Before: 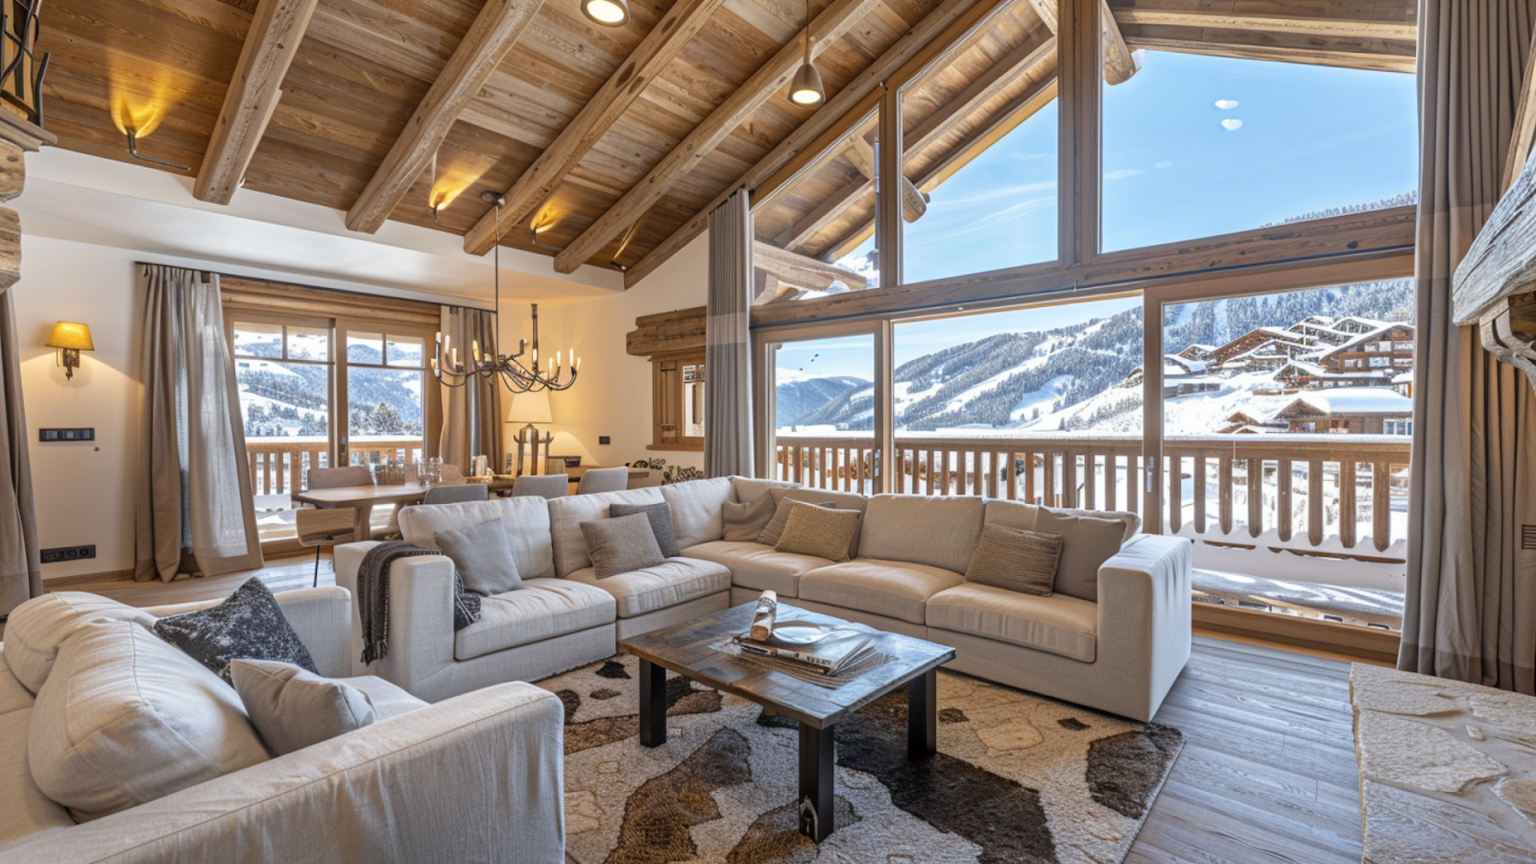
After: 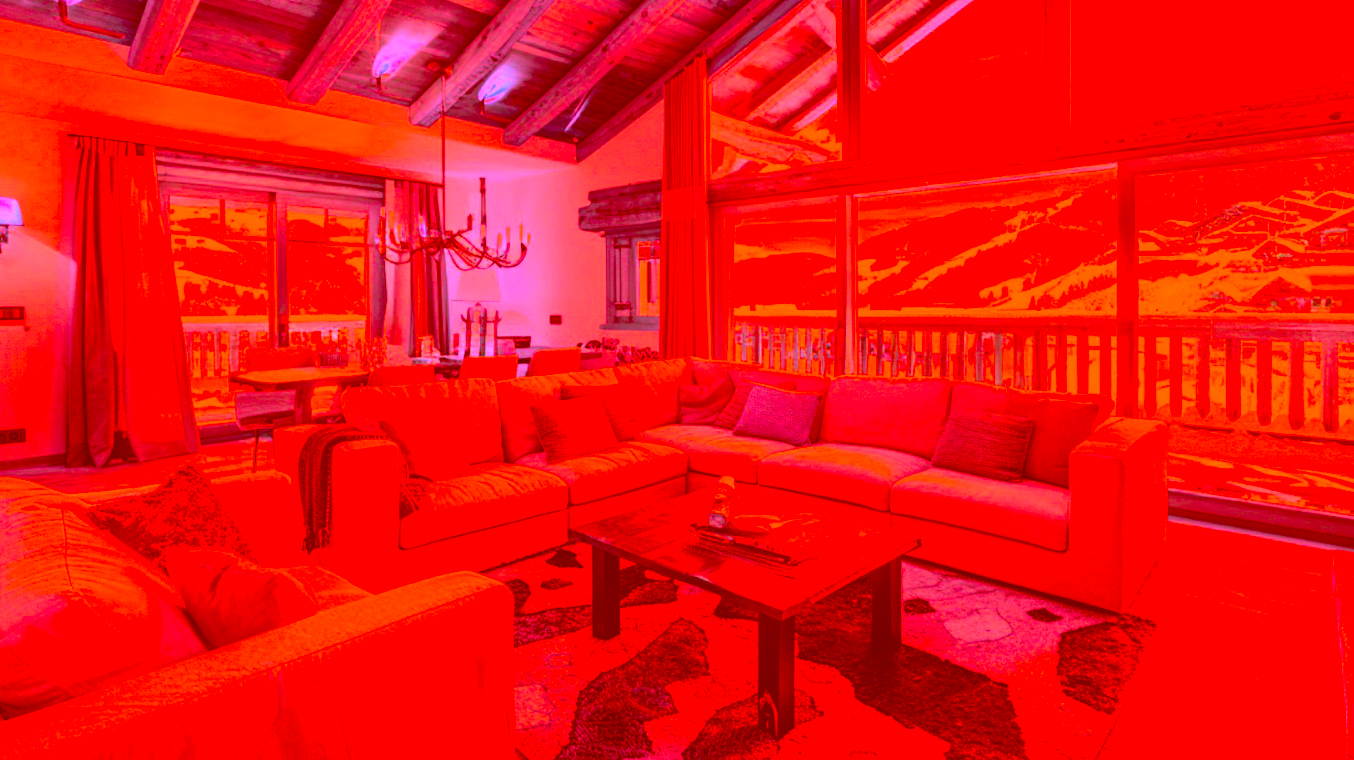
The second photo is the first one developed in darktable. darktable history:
crop and rotate: left 4.646%, top 15.533%, right 10.71%
tone curve: curves: ch0 [(0, 0) (0.071, 0.047) (0.266, 0.26) (0.491, 0.552) (0.753, 0.818) (1, 0.983)]; ch1 [(0, 0) (0.346, 0.307) (0.408, 0.369) (0.463, 0.443) (0.482, 0.493) (0.502, 0.5) (0.517, 0.518) (0.546, 0.576) (0.588, 0.643) (0.651, 0.709) (1, 1)]; ch2 [(0, 0) (0.346, 0.34) (0.434, 0.46) (0.485, 0.494) (0.5, 0.494) (0.517, 0.503) (0.535, 0.545) (0.583, 0.624) (0.625, 0.678) (1, 1)], preserve colors none
levels: mode automatic, levels [0, 0.281, 0.562]
color correction: highlights a* -39.19, highlights b* -39.82, shadows a* -39.85, shadows b* -39.83, saturation -2.97
